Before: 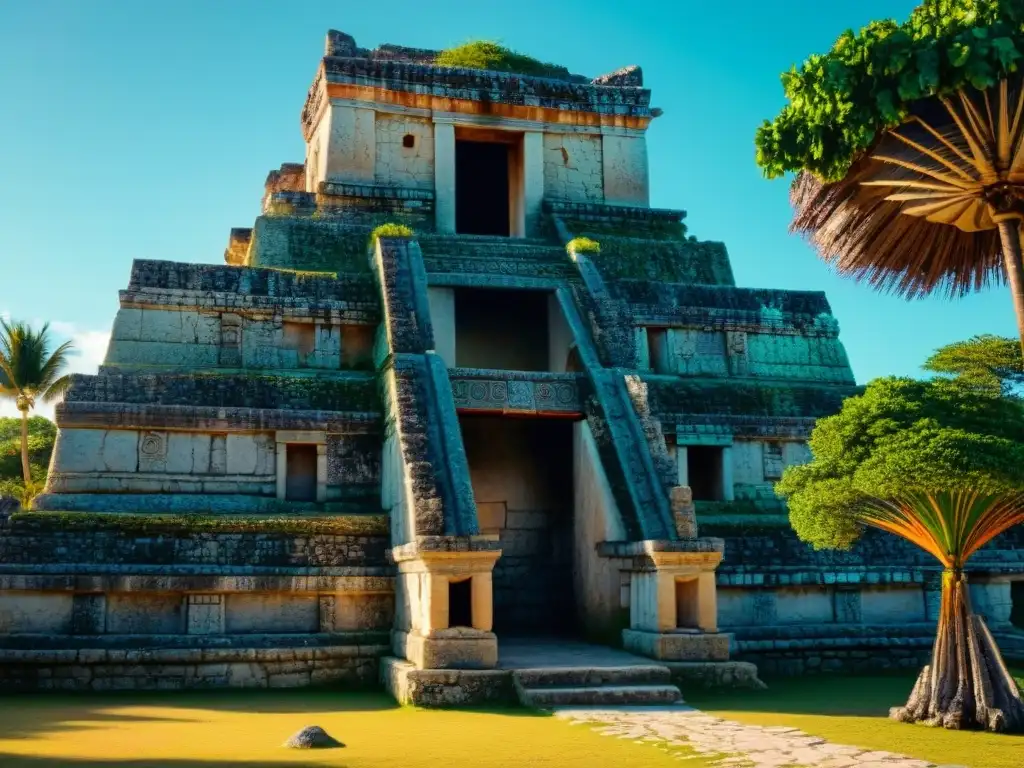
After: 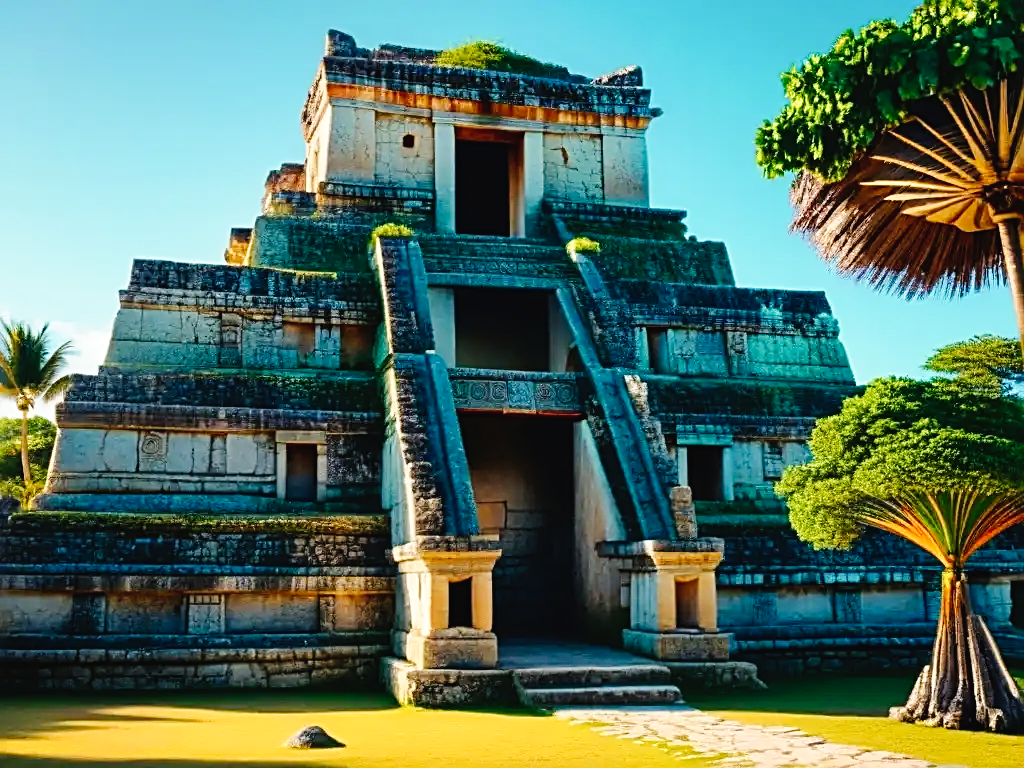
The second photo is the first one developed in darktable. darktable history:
sharpen: radius 2.676, amount 0.675
tone curve: curves: ch0 [(0, 0.023) (0.087, 0.065) (0.184, 0.168) (0.45, 0.54) (0.57, 0.683) (0.722, 0.825) (0.877, 0.948) (1, 1)]; ch1 [(0, 0) (0.388, 0.369) (0.45, 0.43) (0.505, 0.509) (0.534, 0.528) (0.657, 0.655) (1, 1)]; ch2 [(0, 0) (0.314, 0.223) (0.427, 0.405) (0.5, 0.5) (0.55, 0.566) (0.625, 0.657) (1, 1)], preserve colors none
